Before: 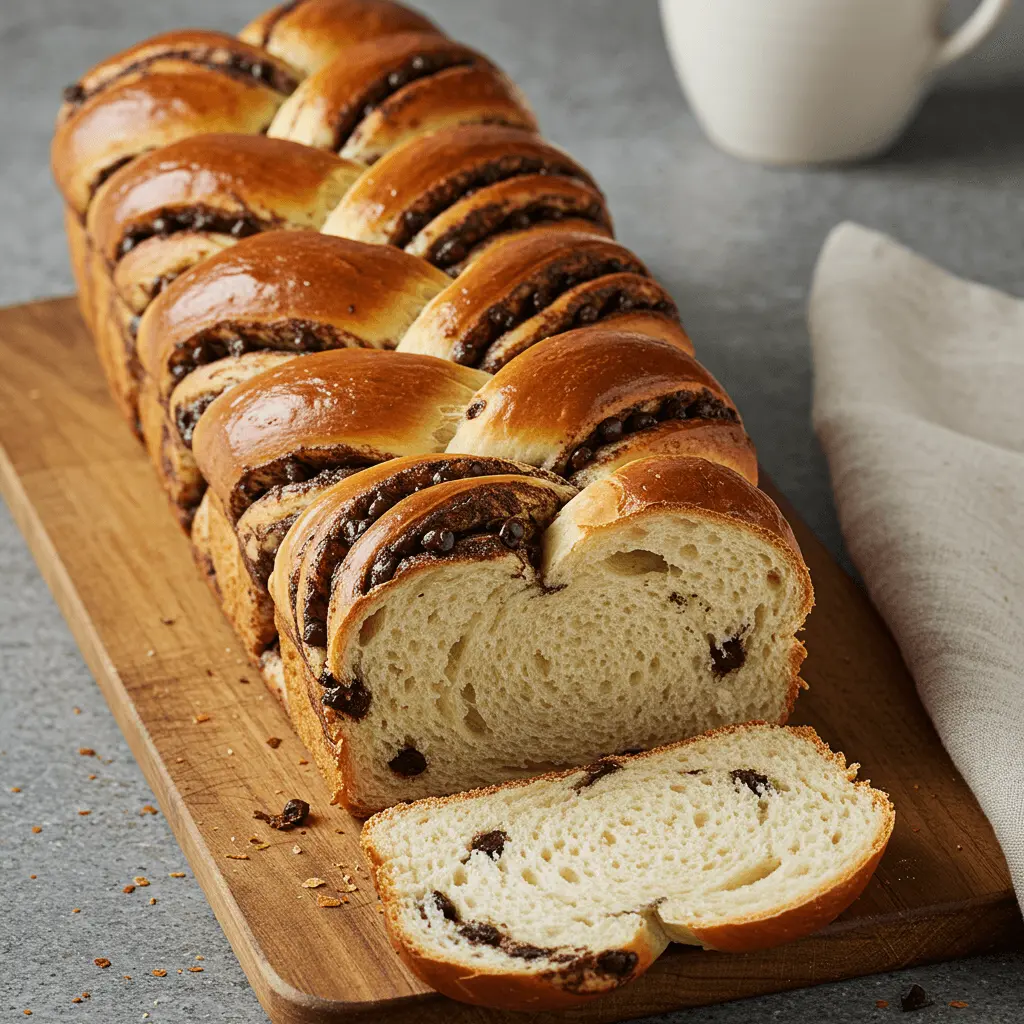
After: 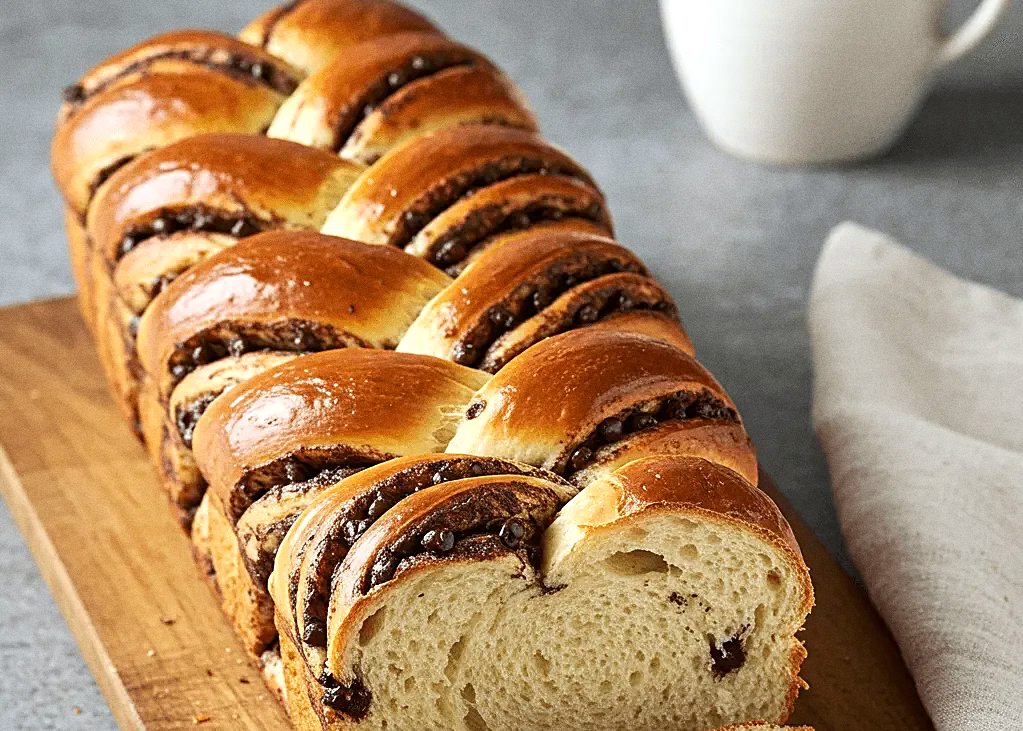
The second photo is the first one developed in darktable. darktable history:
crop: bottom 28.576%
sharpen: radius 1.864, amount 0.398, threshold 1.271
exposure: black level correction 0.001, exposure 0.5 EV, compensate exposure bias true, compensate highlight preservation false
grain: on, module defaults
white balance: red 0.98, blue 1.034
